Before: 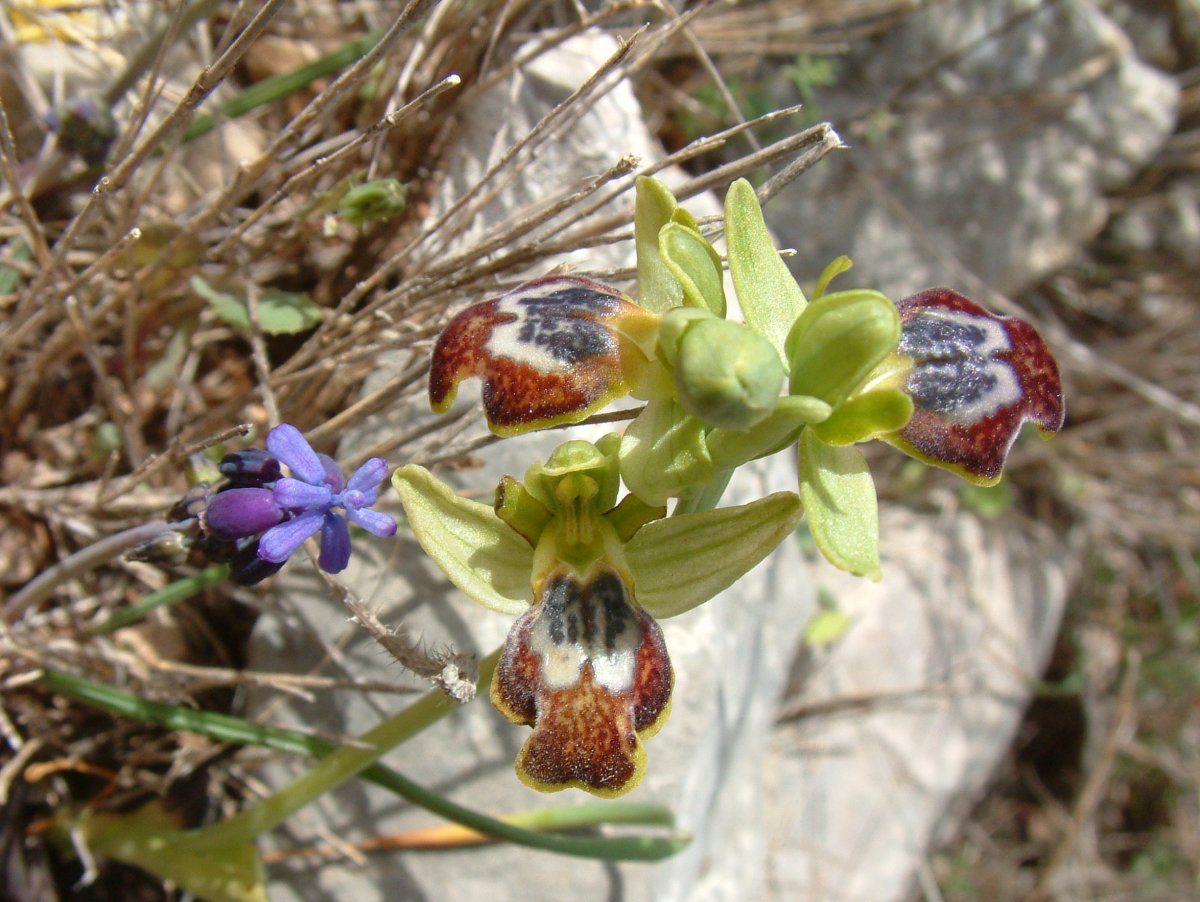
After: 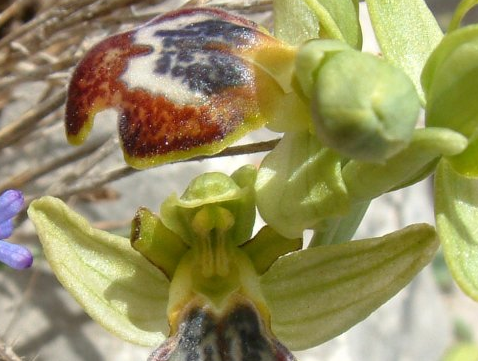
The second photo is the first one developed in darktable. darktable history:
crop: left 30.337%, top 29.765%, right 29.751%, bottom 30.167%
